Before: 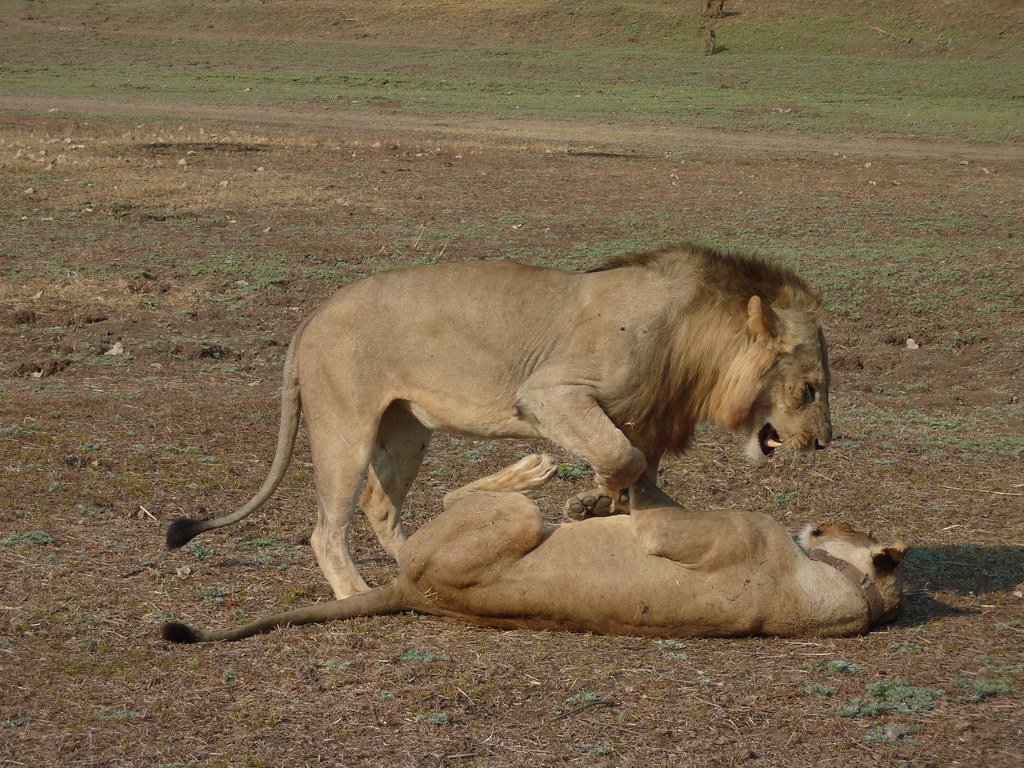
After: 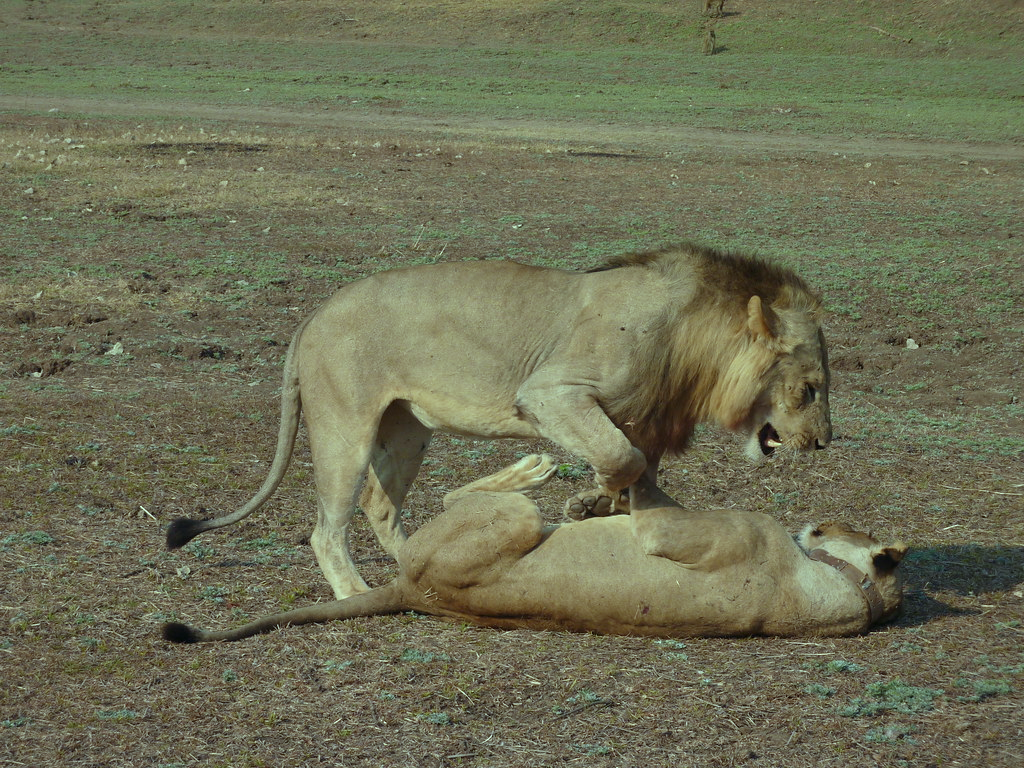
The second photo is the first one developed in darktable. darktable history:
tone equalizer: on, module defaults
color balance: mode lift, gamma, gain (sRGB), lift [0.997, 0.979, 1.021, 1.011], gamma [1, 1.084, 0.916, 0.998], gain [1, 0.87, 1.13, 1.101], contrast 4.55%, contrast fulcrum 38.24%, output saturation 104.09%
